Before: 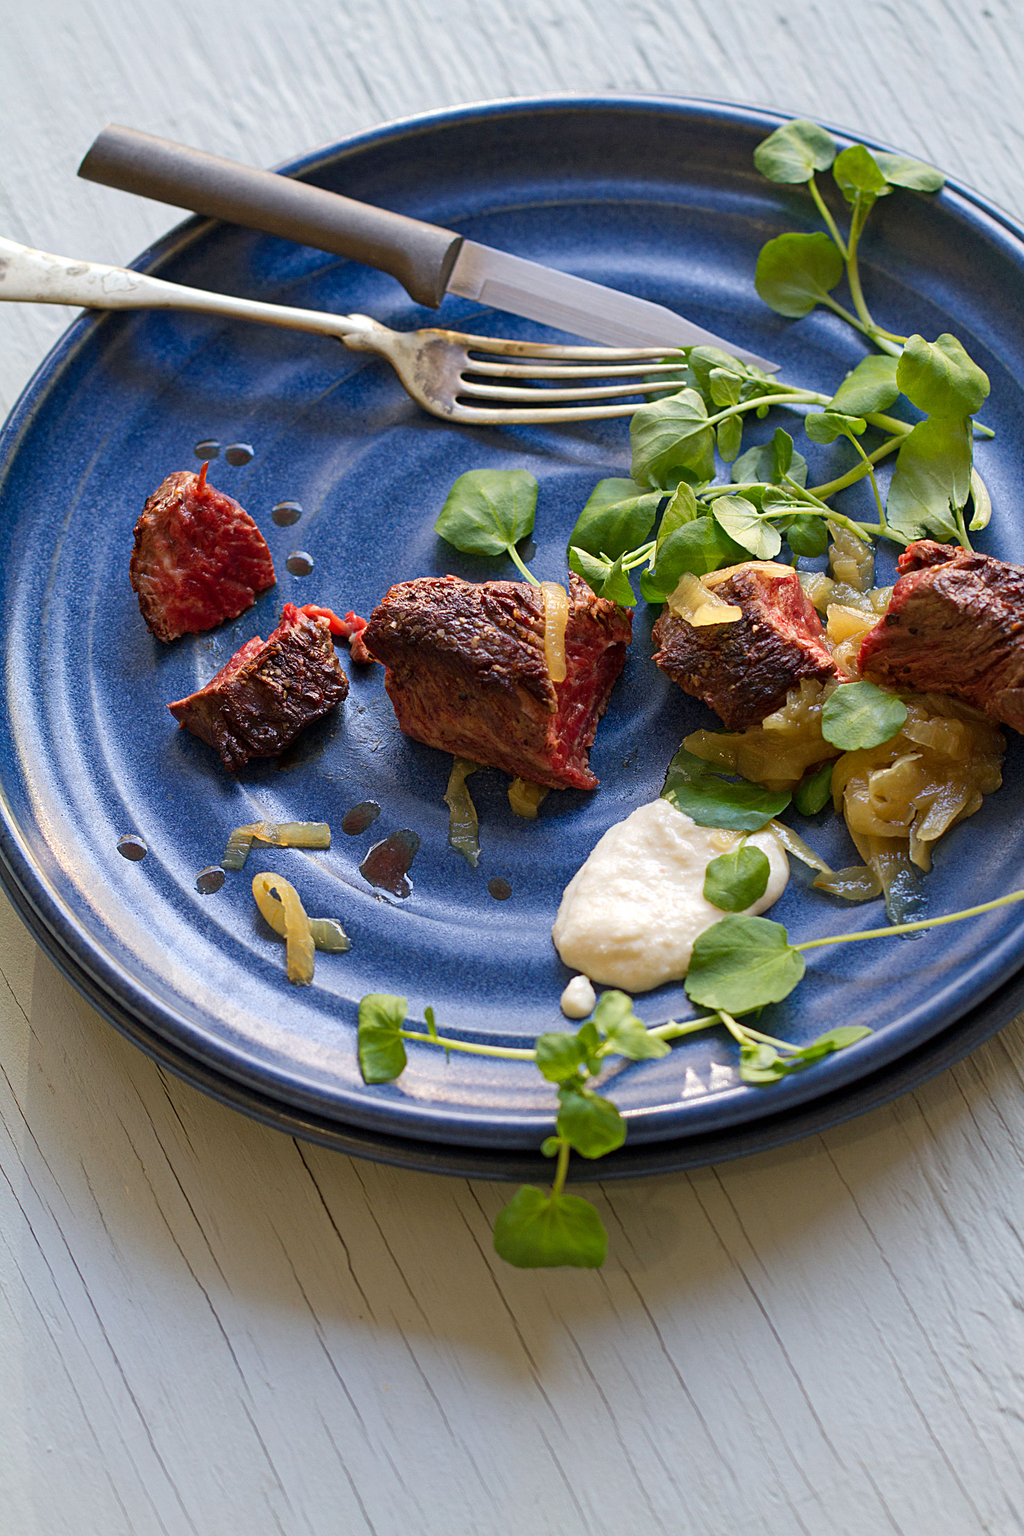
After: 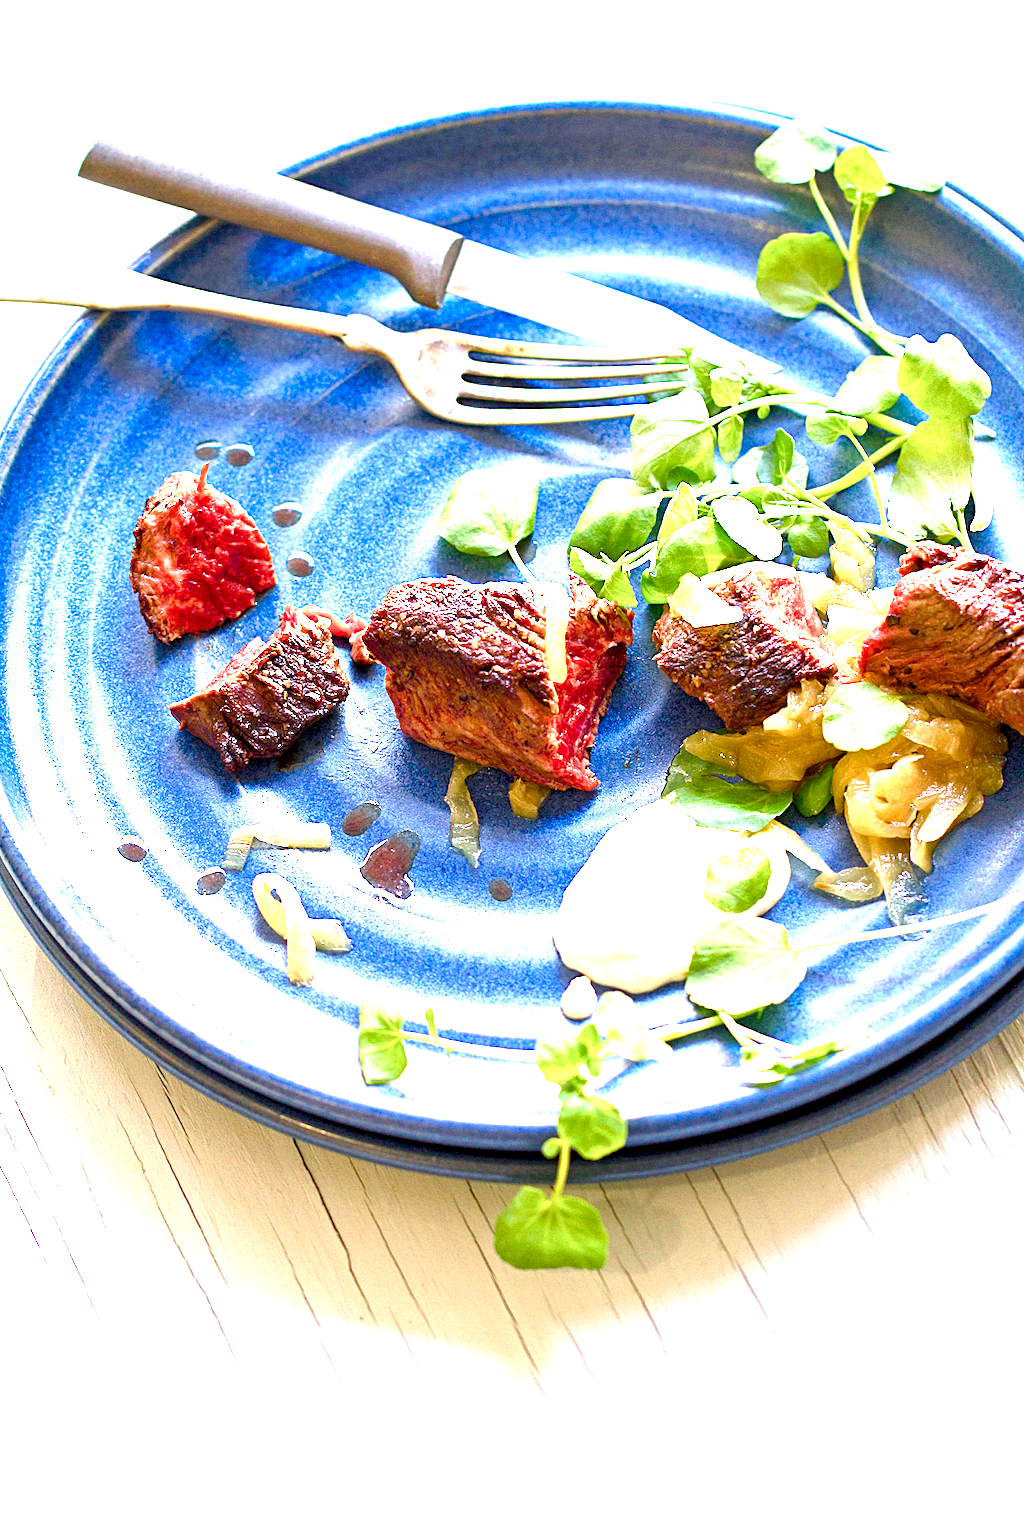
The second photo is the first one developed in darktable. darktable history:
exposure: black level correction 0, exposure 1.93 EV, compensate highlight preservation false
crop: bottom 0.058%
color balance rgb: power › chroma 1.002%, power › hue 254.21°, highlights gain › chroma 0.18%, highlights gain › hue 330.68°, global offset › luminance -0.493%, perceptual saturation grading › global saturation 20%, perceptual saturation grading › highlights -50.38%, perceptual saturation grading › shadows 30.261%, perceptual brilliance grading › global brilliance 17.23%, global vibrance 25.428%
